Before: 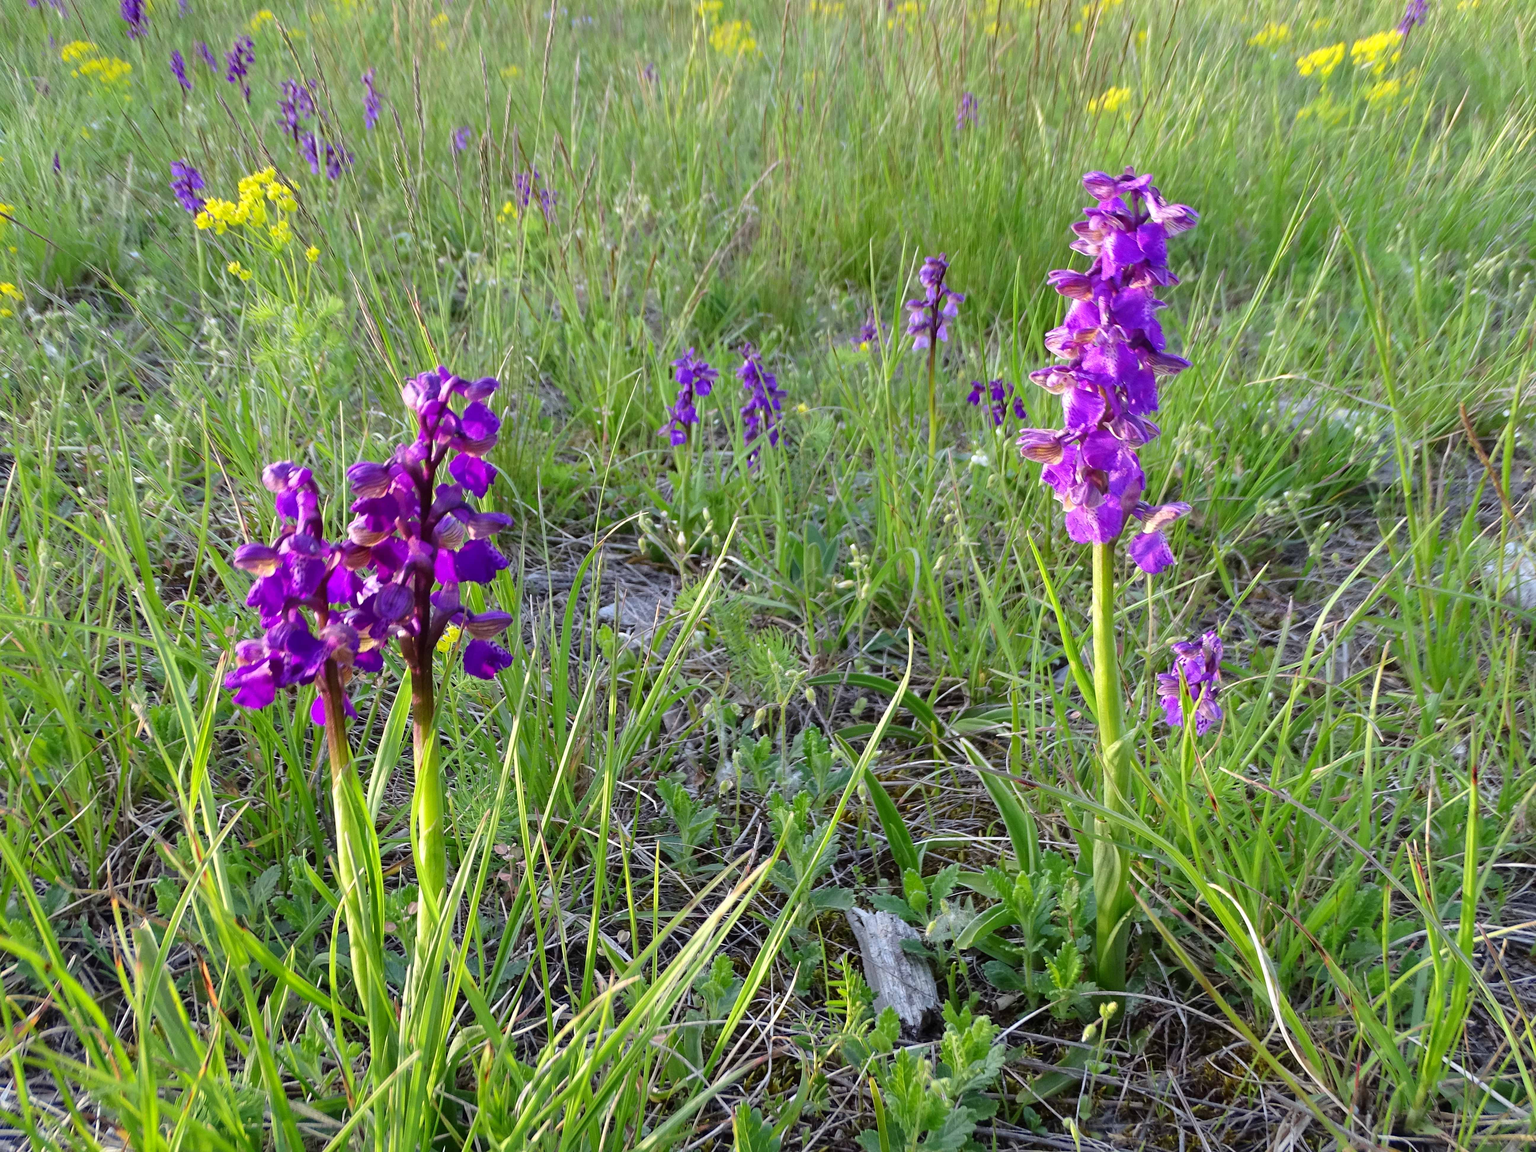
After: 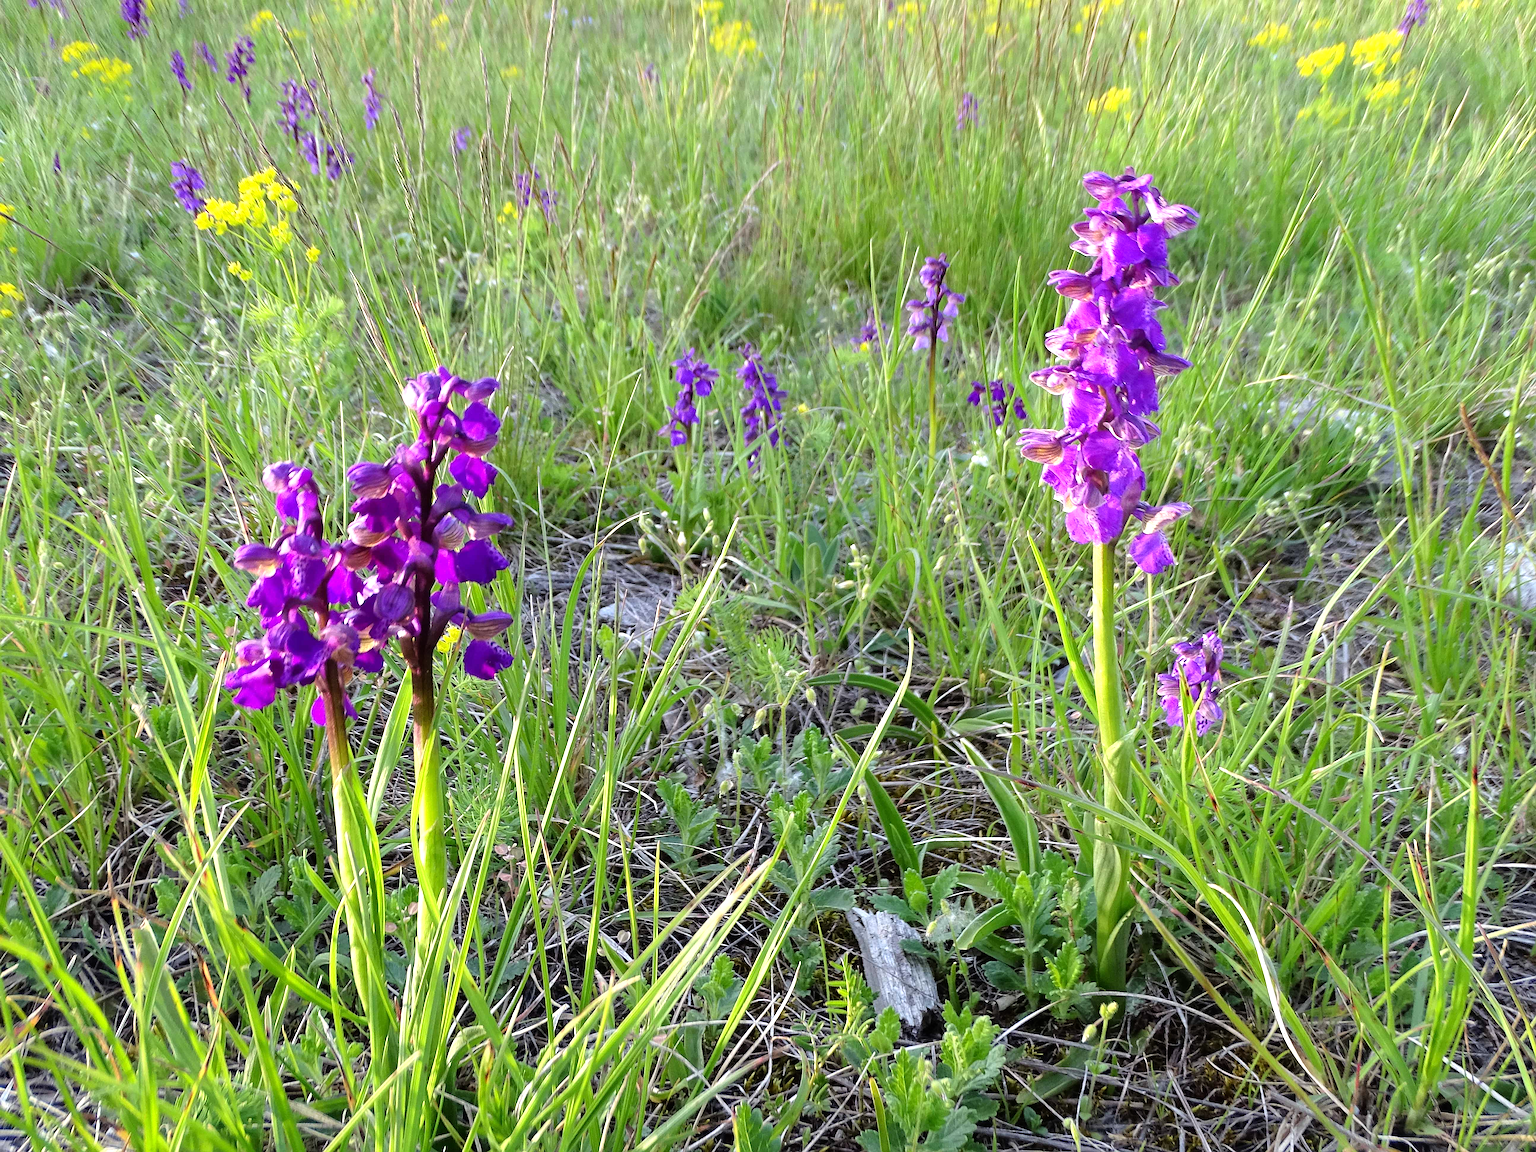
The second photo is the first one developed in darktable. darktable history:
sharpen: on, module defaults
exposure: exposure -0.217 EV, compensate exposure bias true, compensate highlight preservation false
tone equalizer: -8 EV -0.729 EV, -7 EV -0.734 EV, -6 EV -0.588 EV, -5 EV -0.422 EV, -3 EV 0.396 EV, -2 EV 0.6 EV, -1 EV 0.697 EV, +0 EV 0.741 EV
